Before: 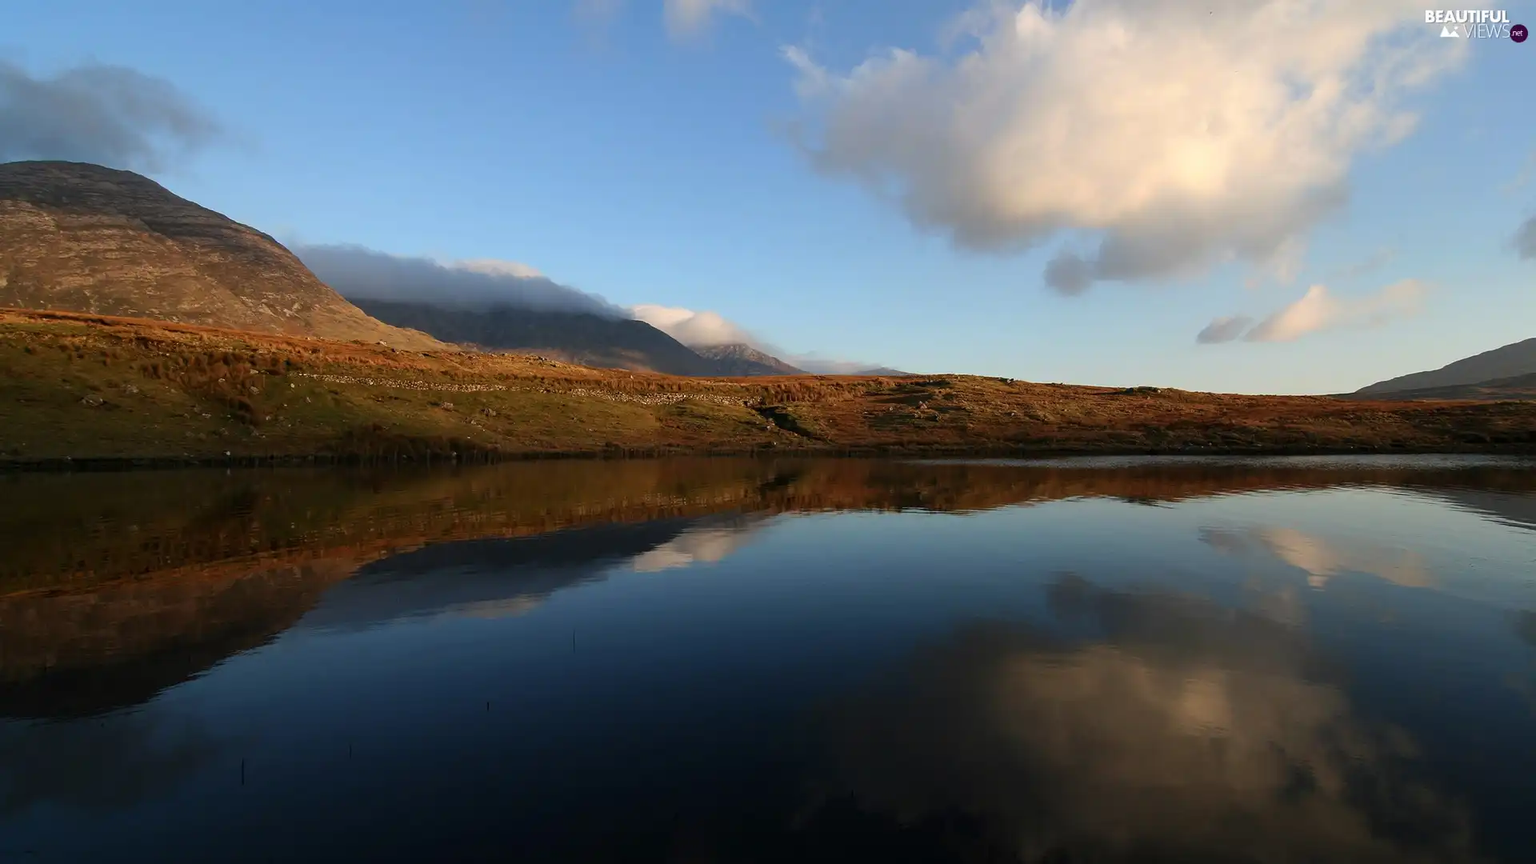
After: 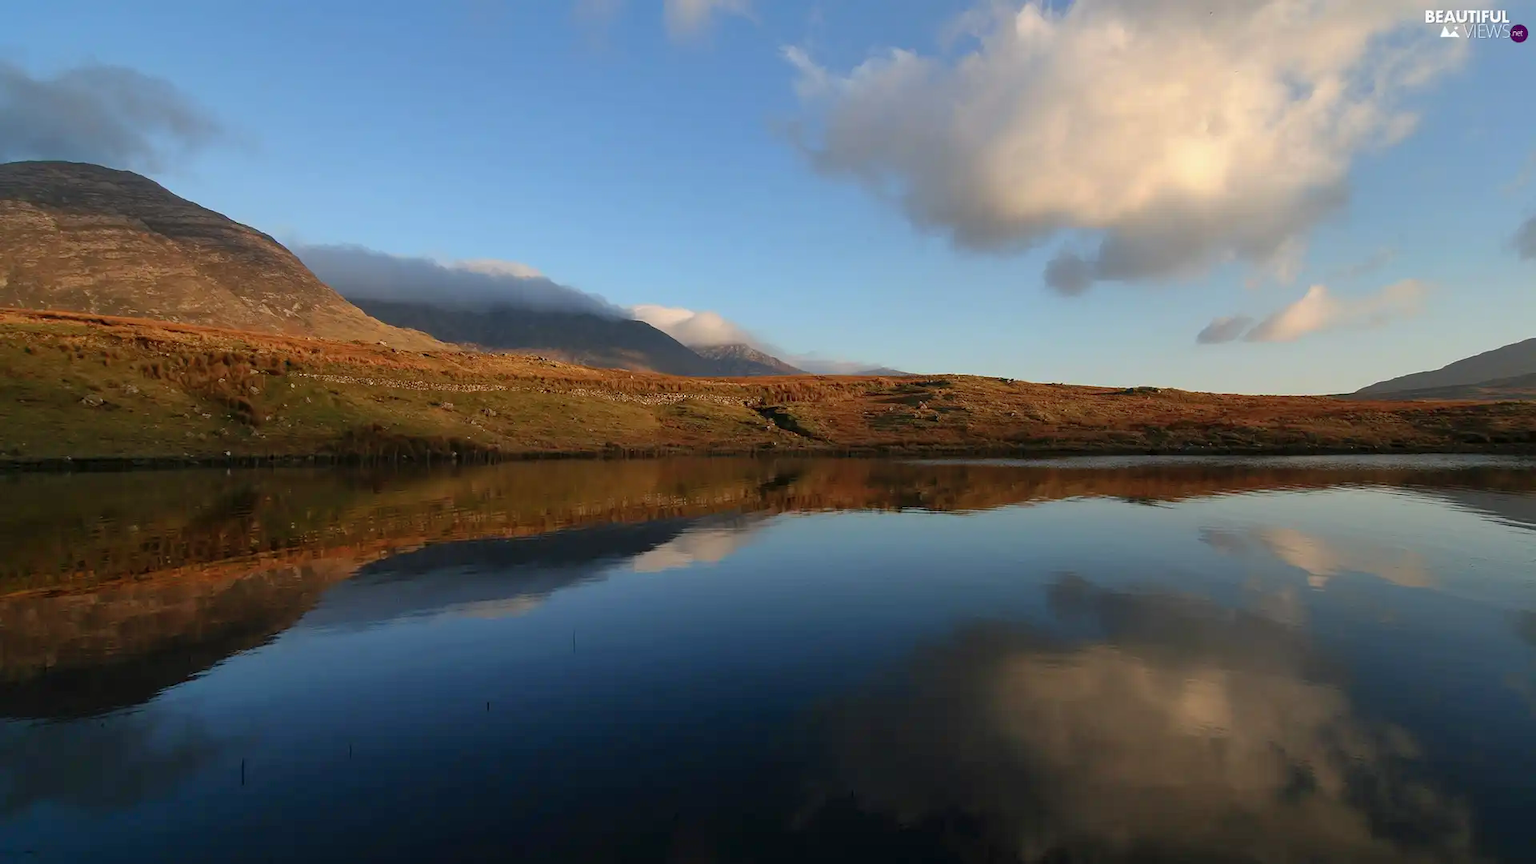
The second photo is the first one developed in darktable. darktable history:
shadows and highlights: highlights color adjustment 56.73%
